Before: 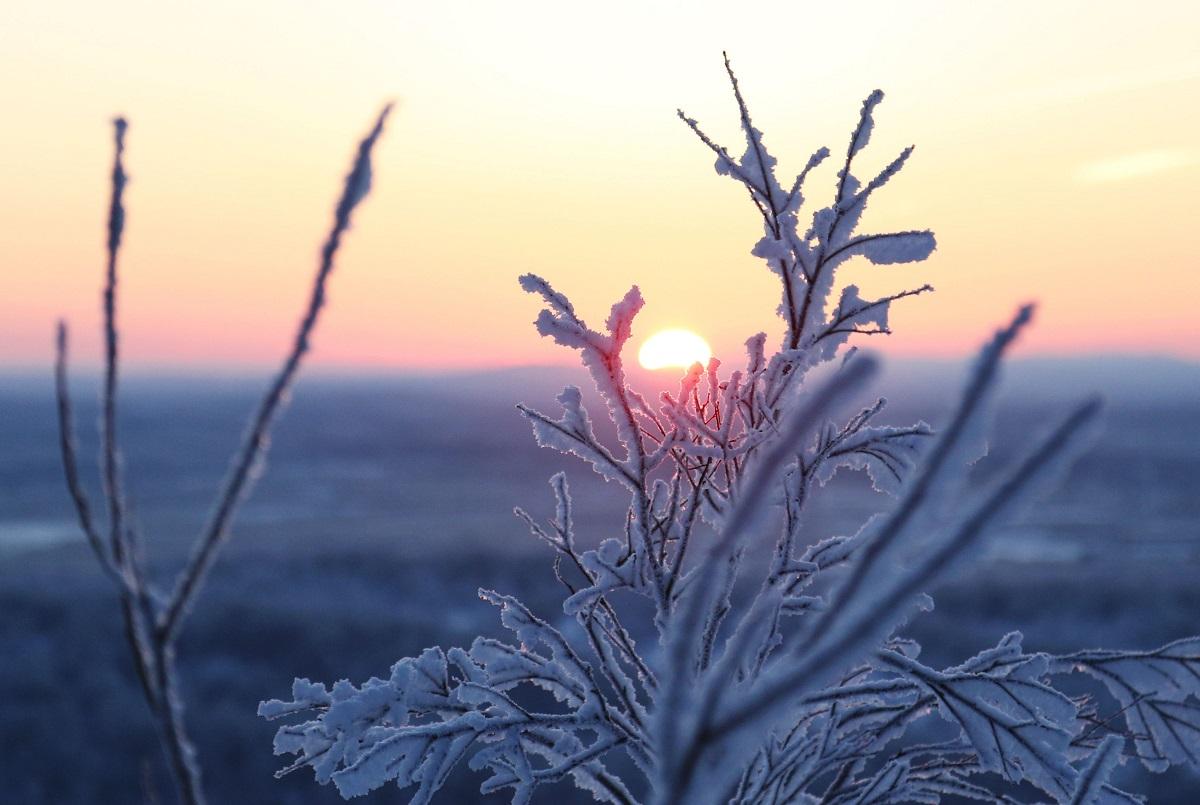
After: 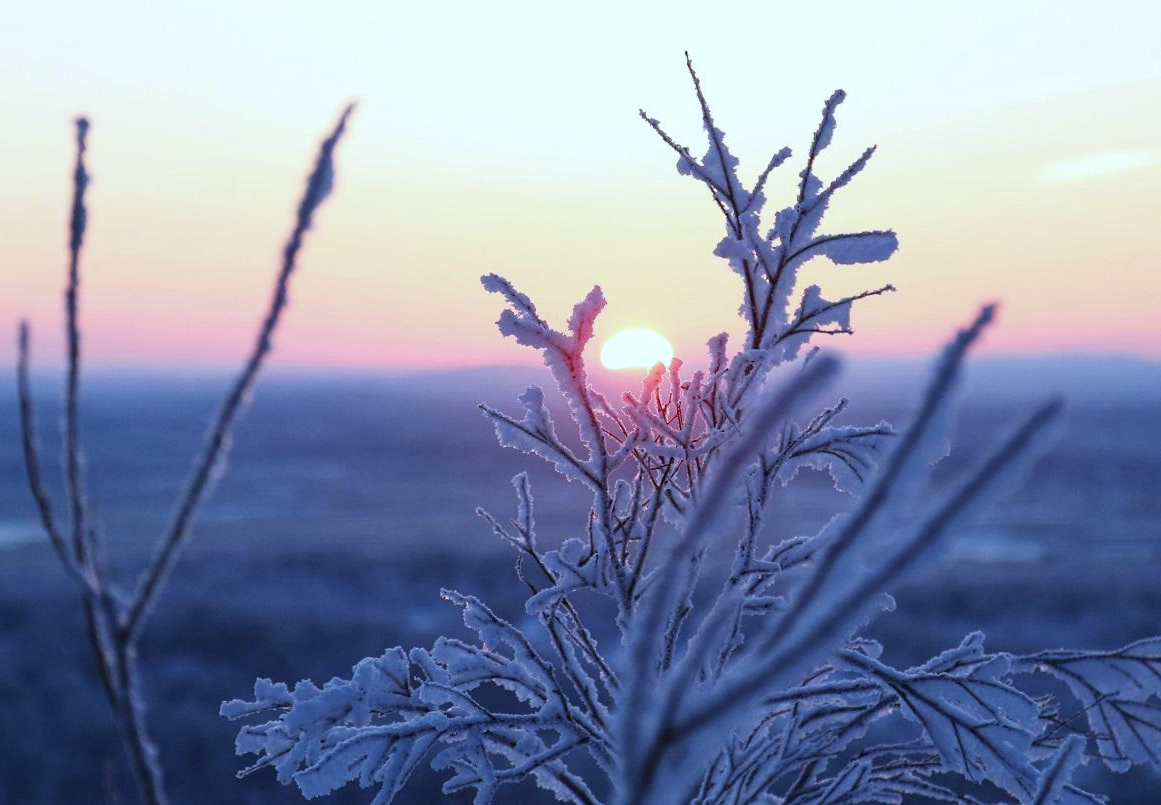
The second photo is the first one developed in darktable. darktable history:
white balance: red 0.926, green 1.003, blue 1.133
crop and rotate: left 3.238%
